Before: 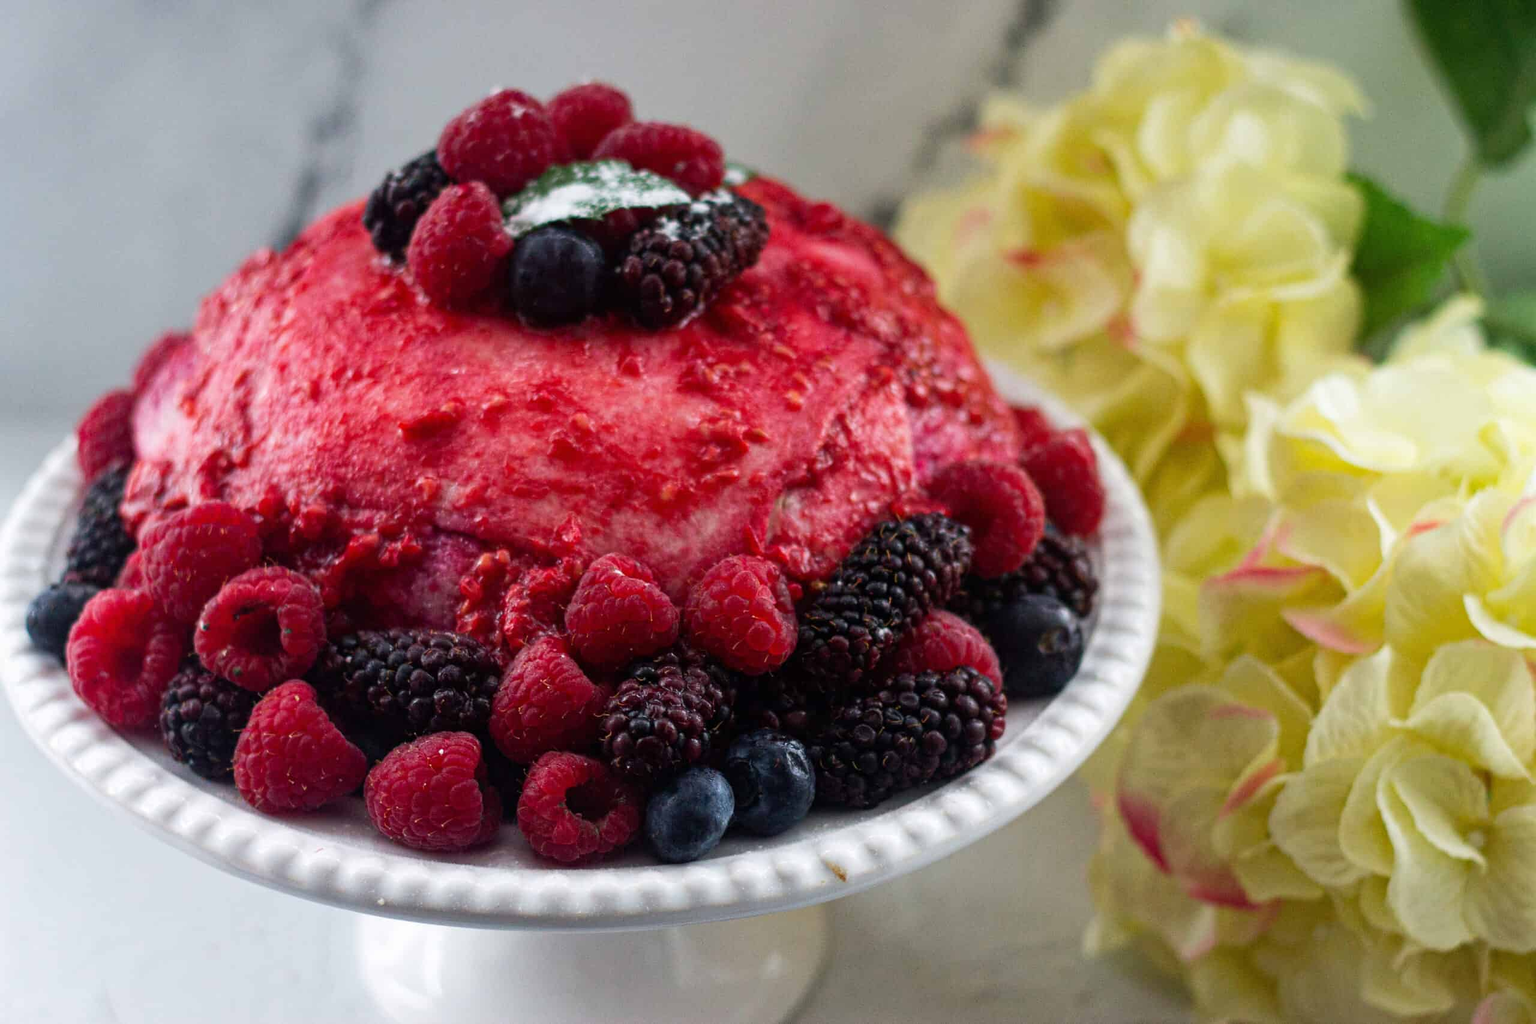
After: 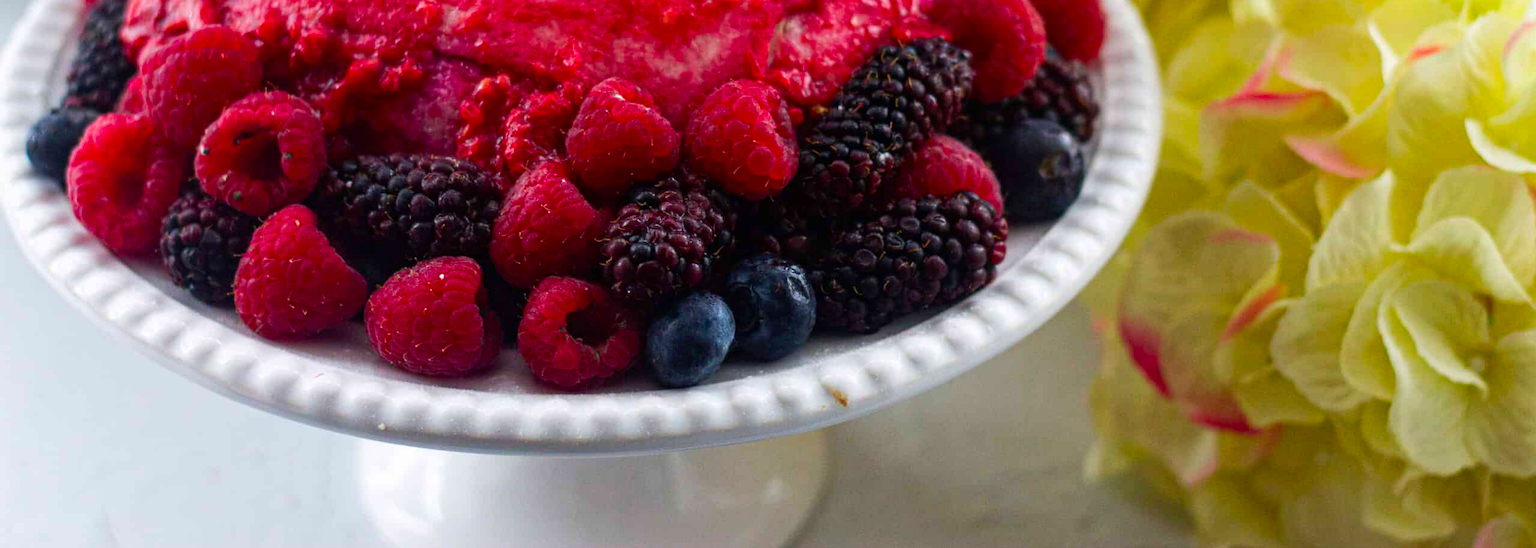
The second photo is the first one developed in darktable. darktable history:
contrast brightness saturation: brightness -0.016, saturation 0.34
crop and rotate: top 46.467%, right 0.051%
